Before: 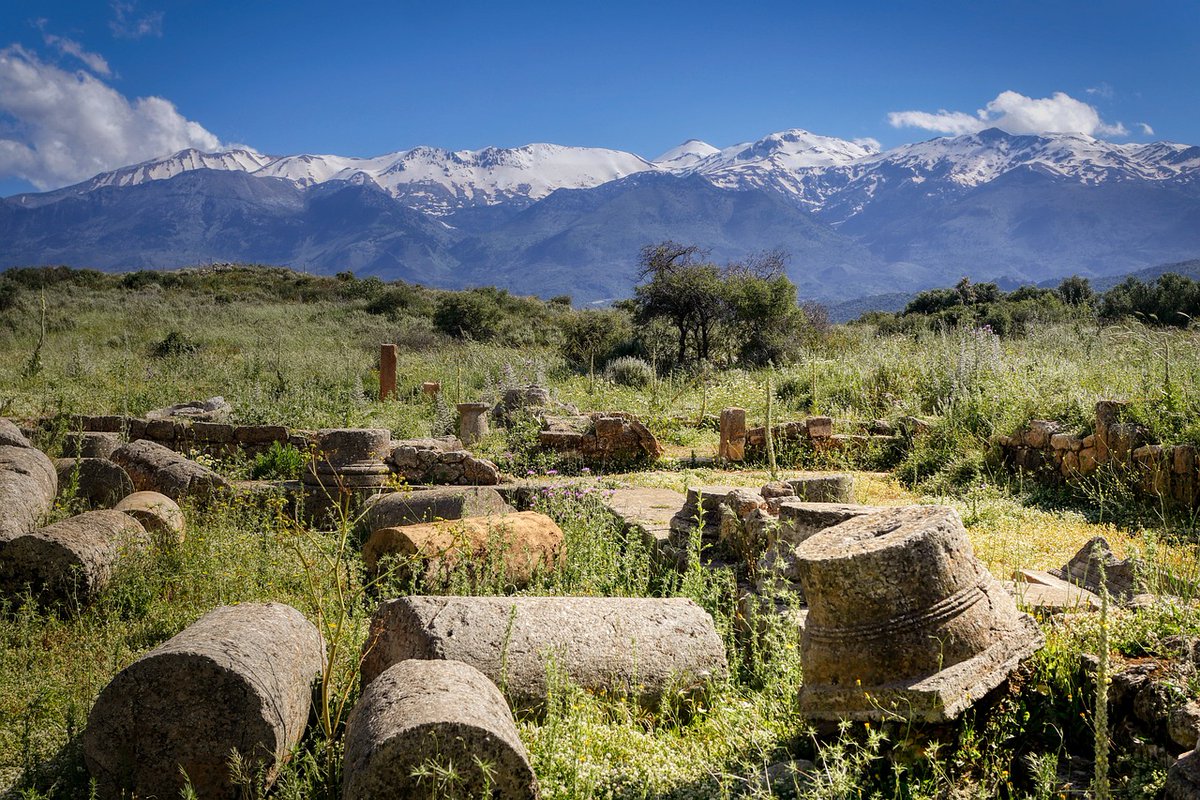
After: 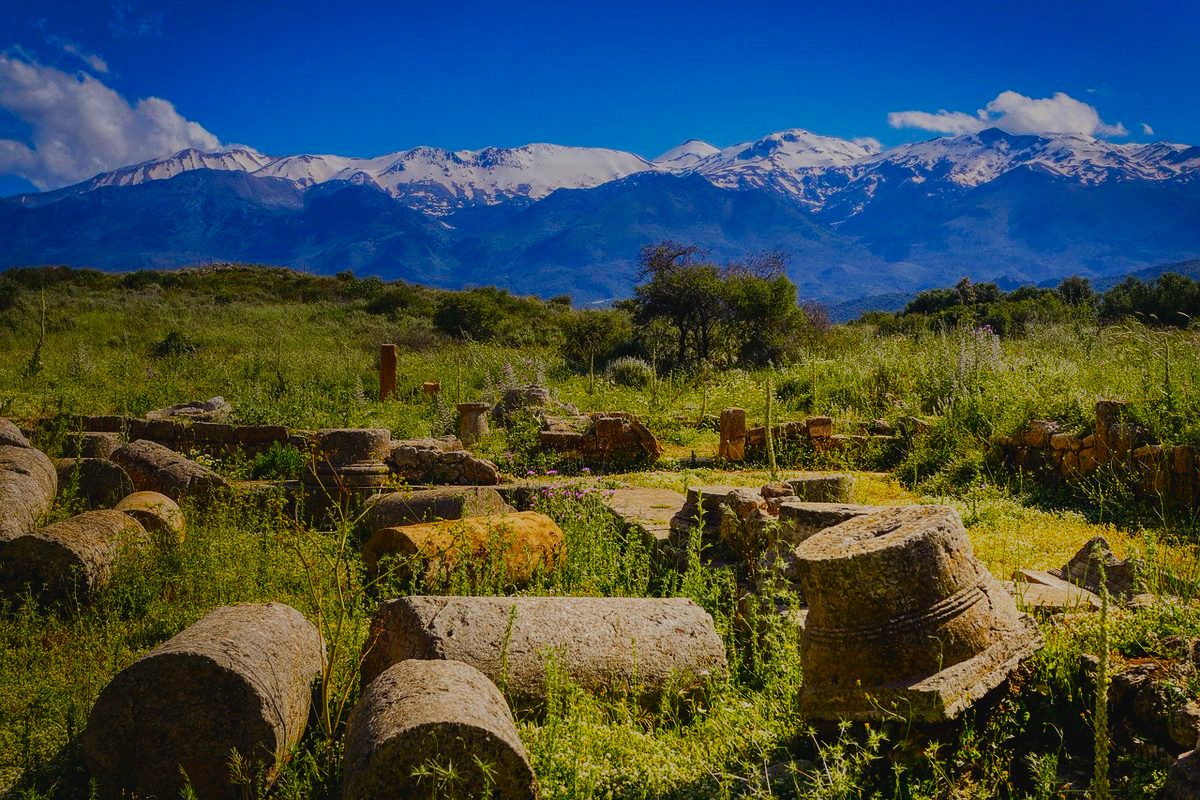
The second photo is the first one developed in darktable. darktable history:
exposure: black level correction -0.017, exposure -1.073 EV, compensate highlight preservation false
color balance rgb: power › hue 74.66°, highlights gain › chroma 1.024%, highlights gain › hue 60.16°, global offset › luminance -0.467%, perceptual saturation grading › global saturation 20%, perceptual saturation grading › highlights -14.208%, perceptual saturation grading › shadows 49.81%, global vibrance 44.93%
tone curve: curves: ch0 [(0, 0.01) (0.037, 0.032) (0.131, 0.108) (0.275, 0.258) (0.483, 0.512) (0.61, 0.661) (0.696, 0.742) (0.792, 0.834) (0.911, 0.936) (0.997, 0.995)]; ch1 [(0, 0) (0.308, 0.29) (0.425, 0.411) (0.503, 0.502) (0.551, 0.563) (0.683, 0.706) (0.746, 0.77) (1, 1)]; ch2 [(0, 0) (0.246, 0.233) (0.36, 0.352) (0.415, 0.415) (0.485, 0.487) (0.502, 0.502) (0.525, 0.523) (0.545, 0.552) (0.587, 0.6) (0.636, 0.652) (0.711, 0.729) (0.845, 0.855) (0.998, 0.977)], preserve colors none
